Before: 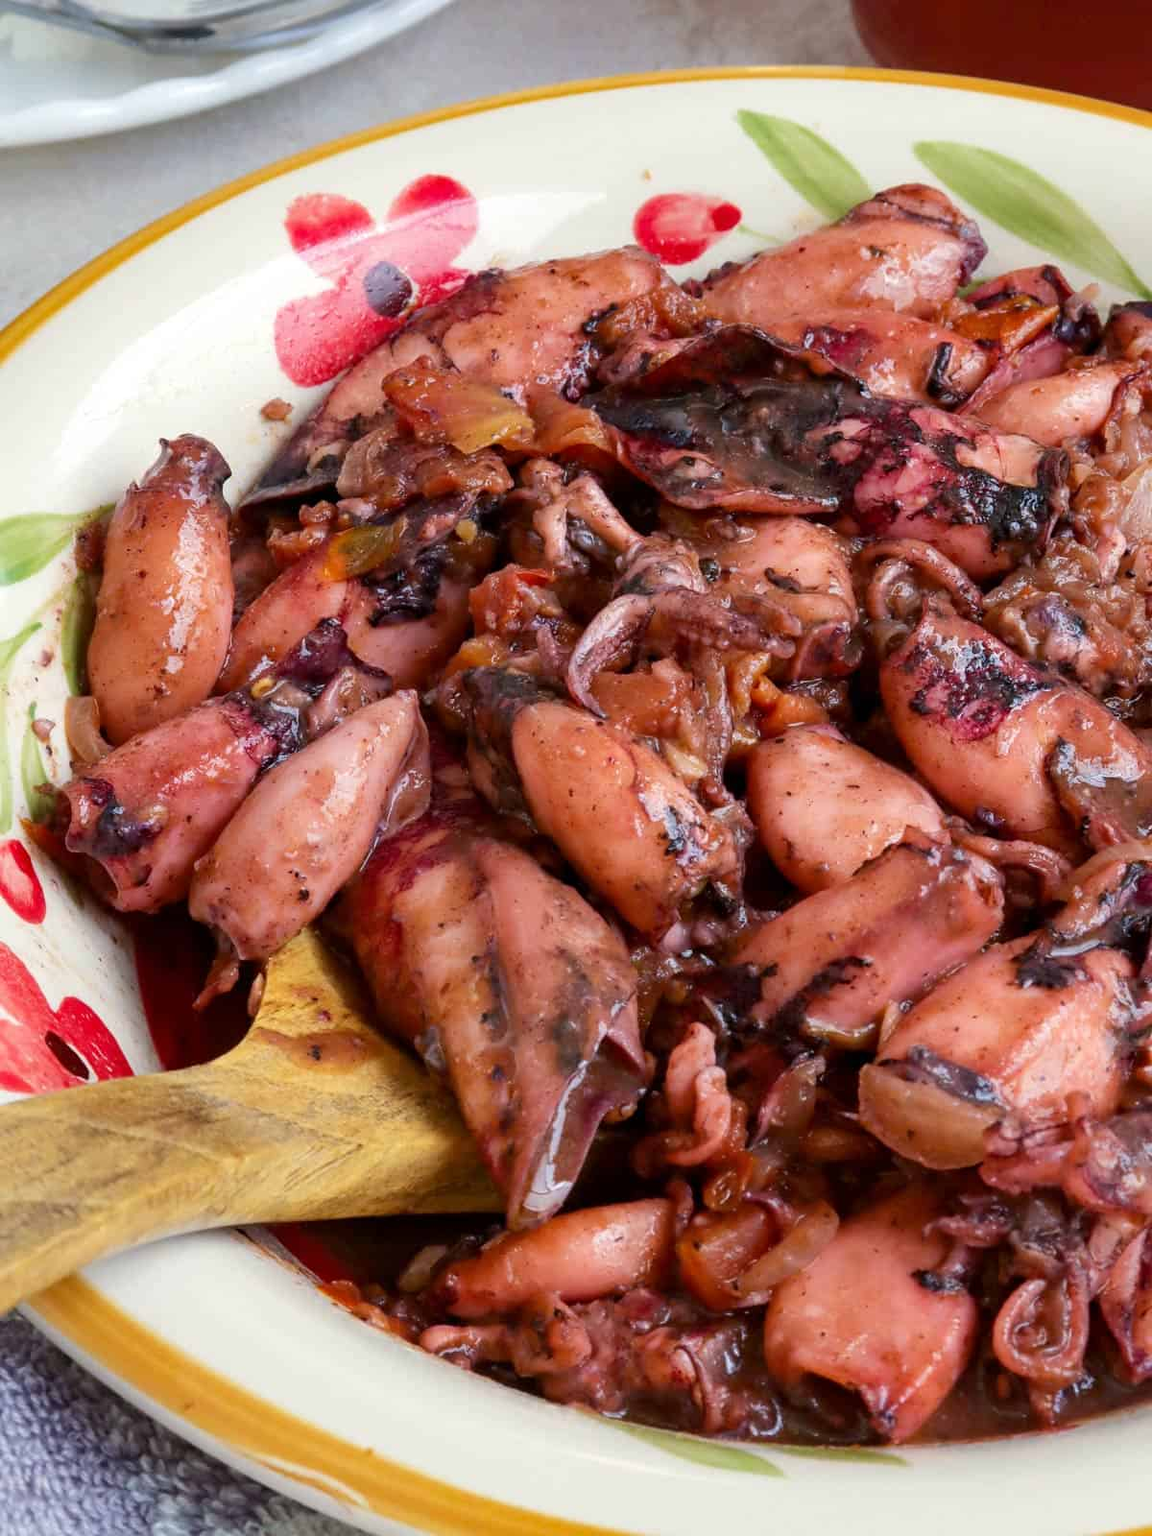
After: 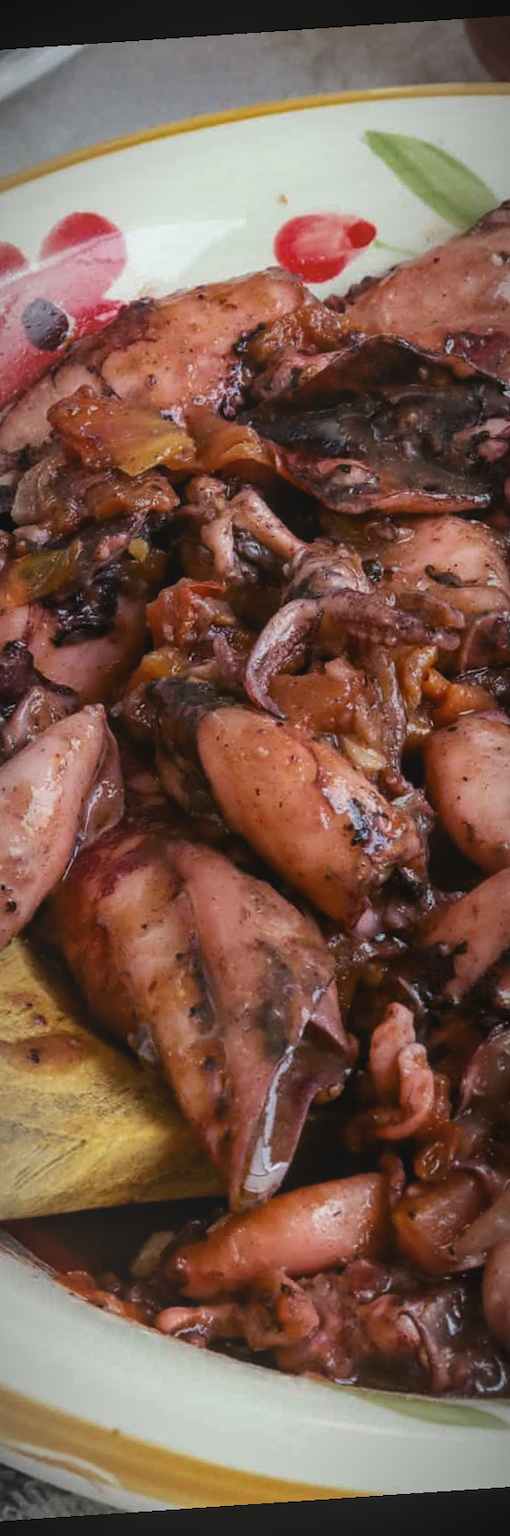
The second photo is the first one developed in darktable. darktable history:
vignetting: fall-off radius 60%, automatic ratio true
color balance: lift [1.004, 1.002, 1.002, 0.998], gamma [1, 1.007, 1.002, 0.993], gain [1, 0.977, 1.013, 1.023], contrast -3.64%
local contrast: highlights 48%, shadows 0%, detail 100%
crop: left 28.583%, right 29.231%
rotate and perspective: rotation -4.2°, shear 0.006, automatic cropping off
levels: levels [0.029, 0.545, 0.971]
